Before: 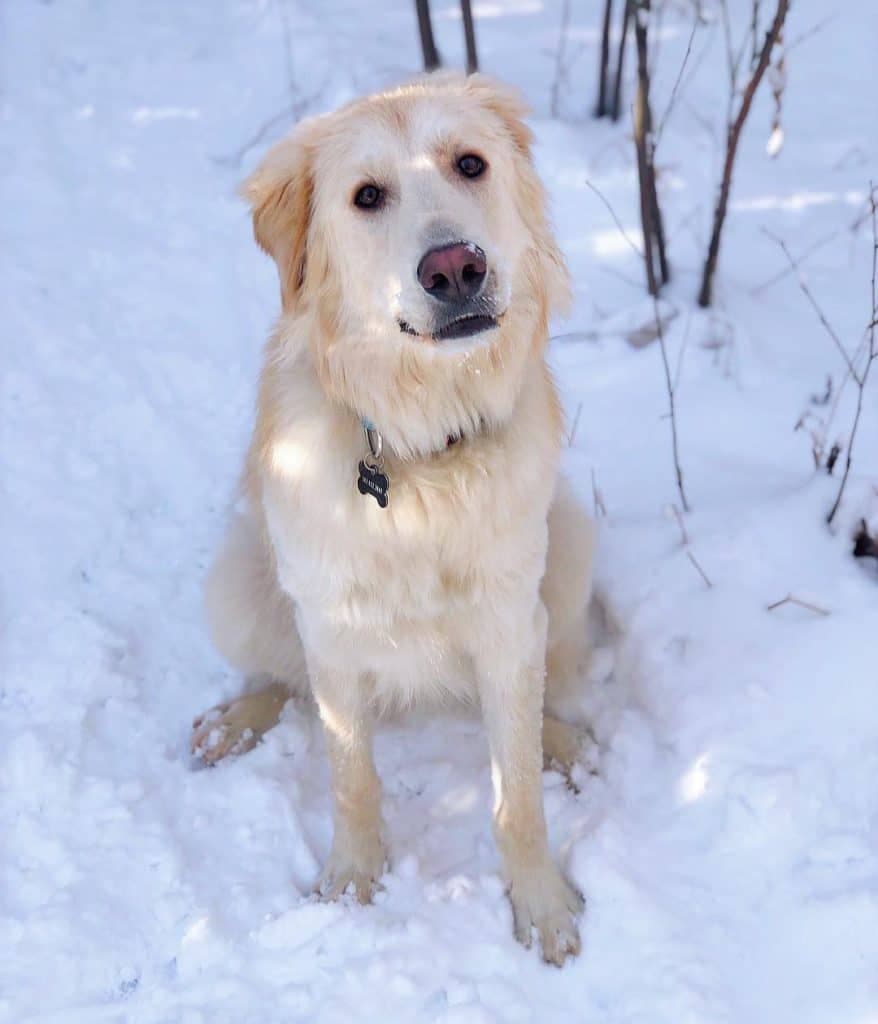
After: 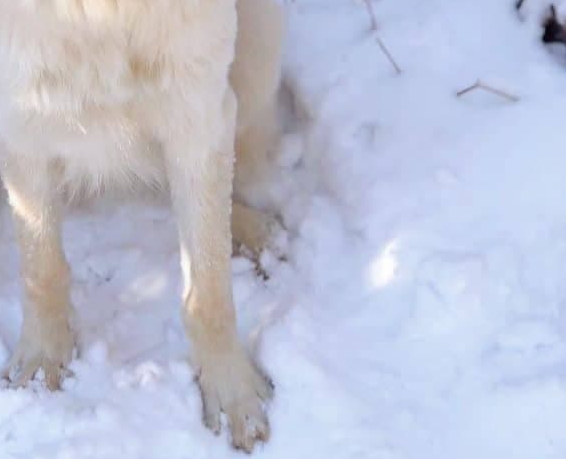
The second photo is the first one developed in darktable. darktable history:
bloom: size 9%, threshold 100%, strength 7%
crop and rotate: left 35.509%, top 50.238%, bottom 4.934%
